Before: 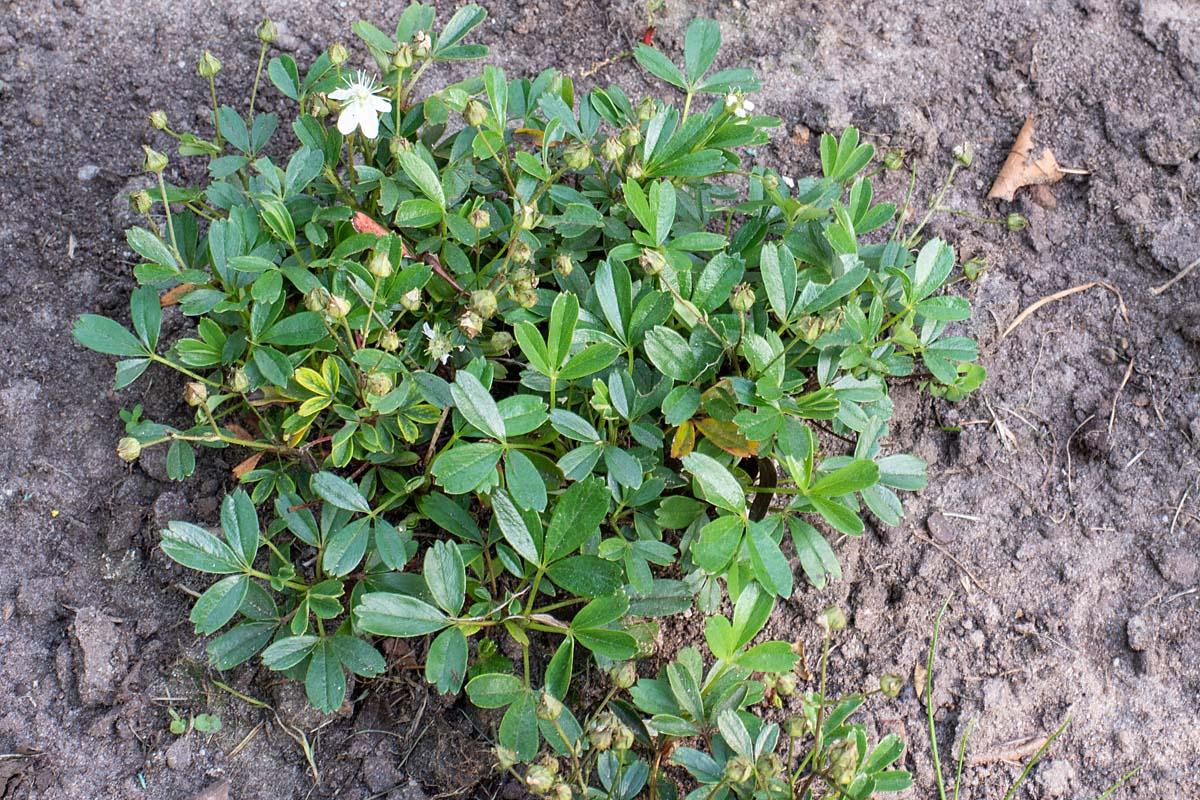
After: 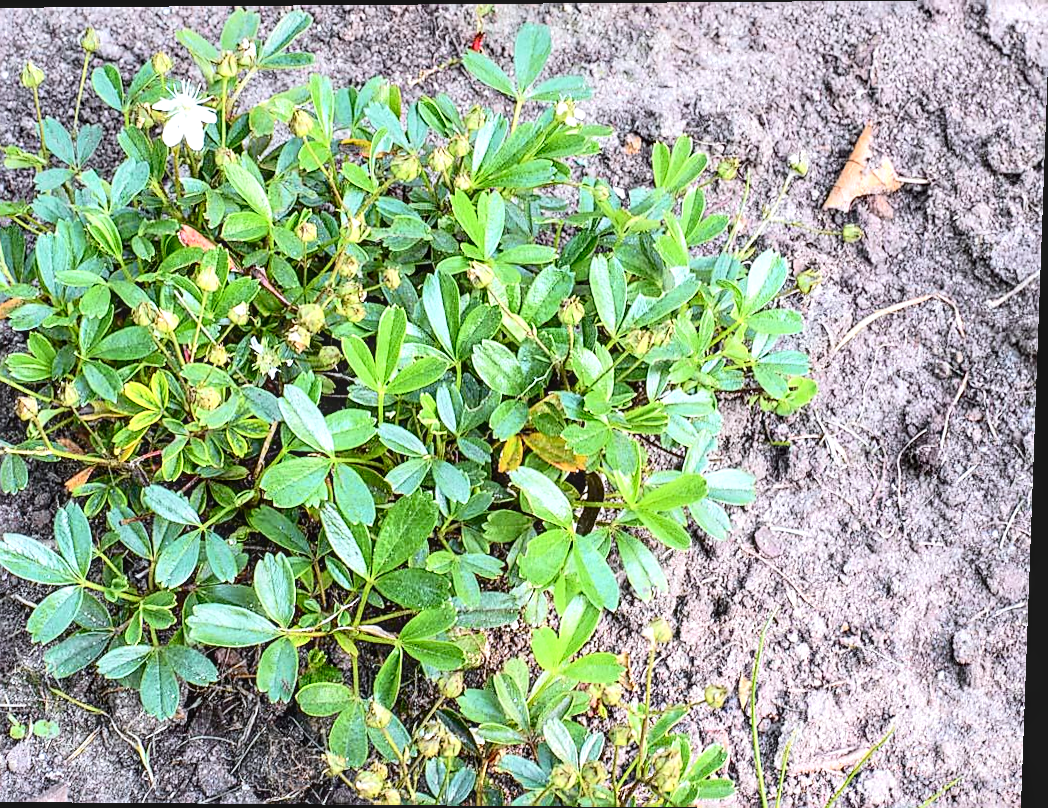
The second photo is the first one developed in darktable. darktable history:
local contrast: on, module defaults
sharpen: on, module defaults
white balance: red 0.974, blue 1.044
tone equalizer: on, module defaults
rotate and perspective: lens shift (vertical) 0.048, lens shift (horizontal) -0.024, automatic cropping off
crop and rotate: left 14.584%
tone curve: curves: ch0 [(0, 0.028) (0.037, 0.05) (0.123, 0.114) (0.19, 0.176) (0.269, 0.27) (0.48, 0.57) (0.595, 0.695) (0.718, 0.823) (0.855, 0.913) (1, 0.982)]; ch1 [(0, 0) (0.243, 0.245) (0.422, 0.415) (0.493, 0.495) (0.508, 0.506) (0.536, 0.538) (0.569, 0.58) (0.611, 0.644) (0.769, 0.807) (1, 1)]; ch2 [(0, 0) (0.249, 0.216) (0.349, 0.321) (0.424, 0.442) (0.476, 0.483) (0.498, 0.499) (0.517, 0.519) (0.532, 0.547) (0.569, 0.608) (0.614, 0.661) (0.706, 0.75) (0.808, 0.809) (0.991, 0.968)], color space Lab, independent channels, preserve colors none
exposure: black level correction 0, exposure 0.7 EV, compensate exposure bias true, compensate highlight preservation false
